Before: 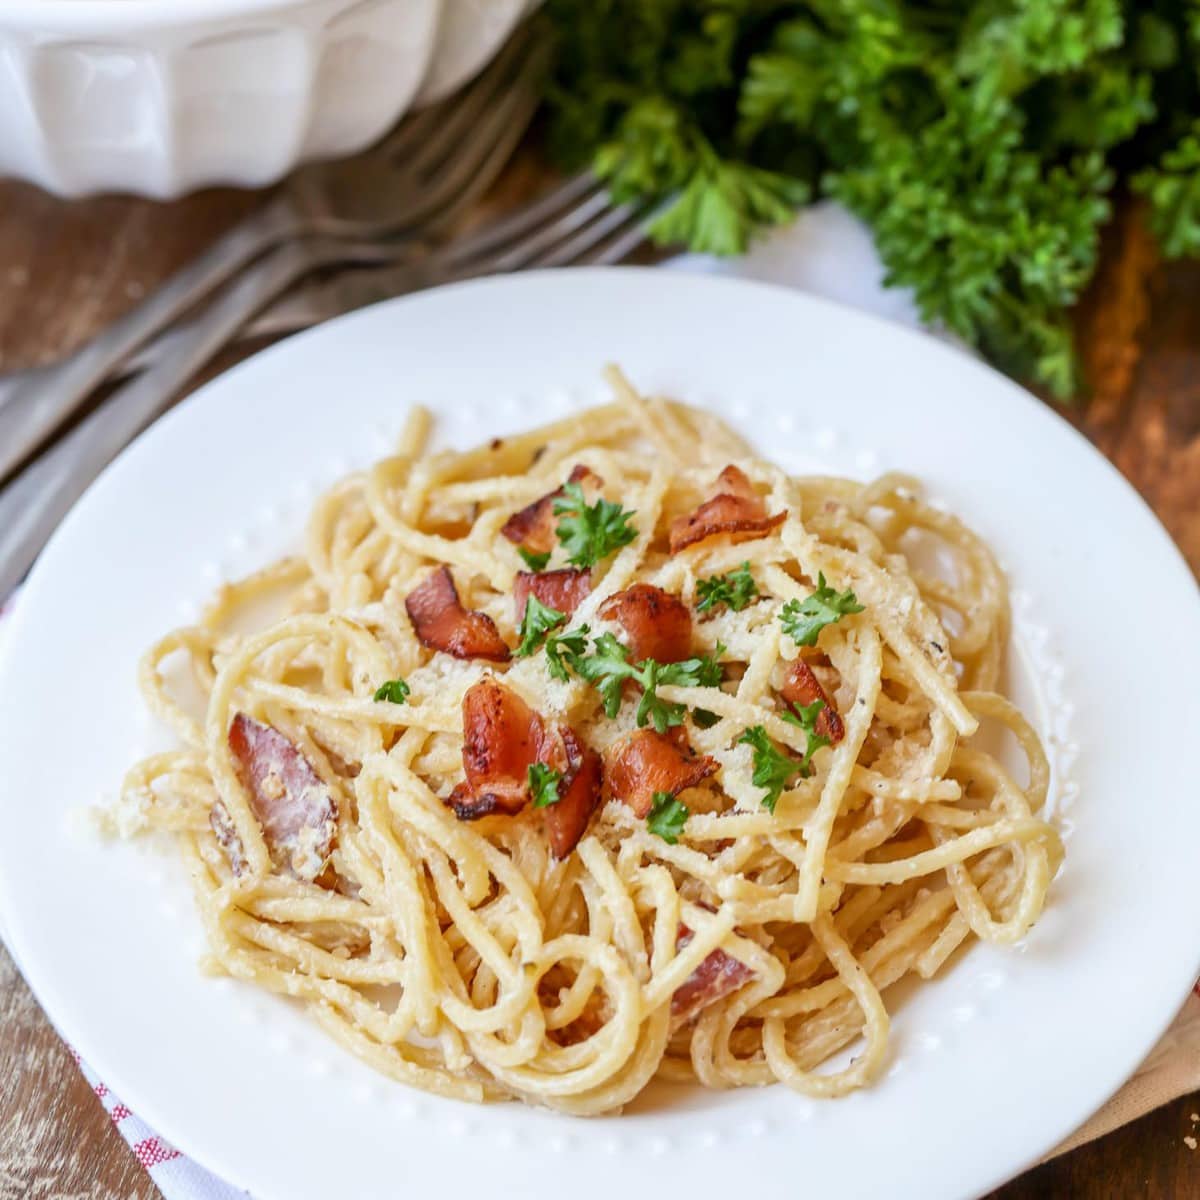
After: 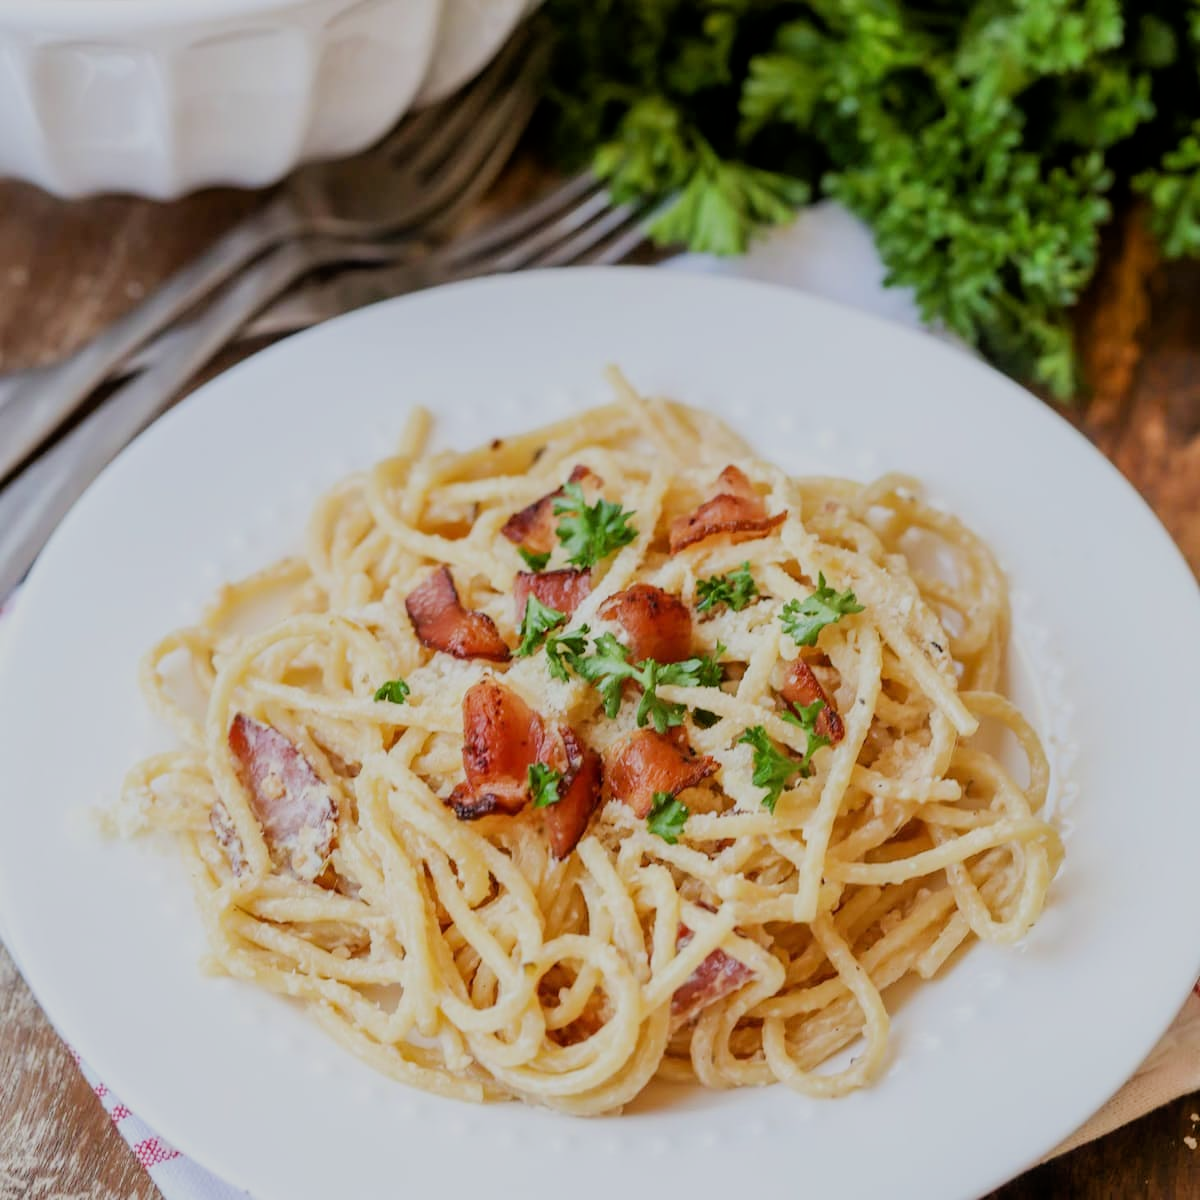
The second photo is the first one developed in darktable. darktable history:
filmic rgb: black relative exposure -7.44 EV, white relative exposure 4.86 EV, hardness 3.4
